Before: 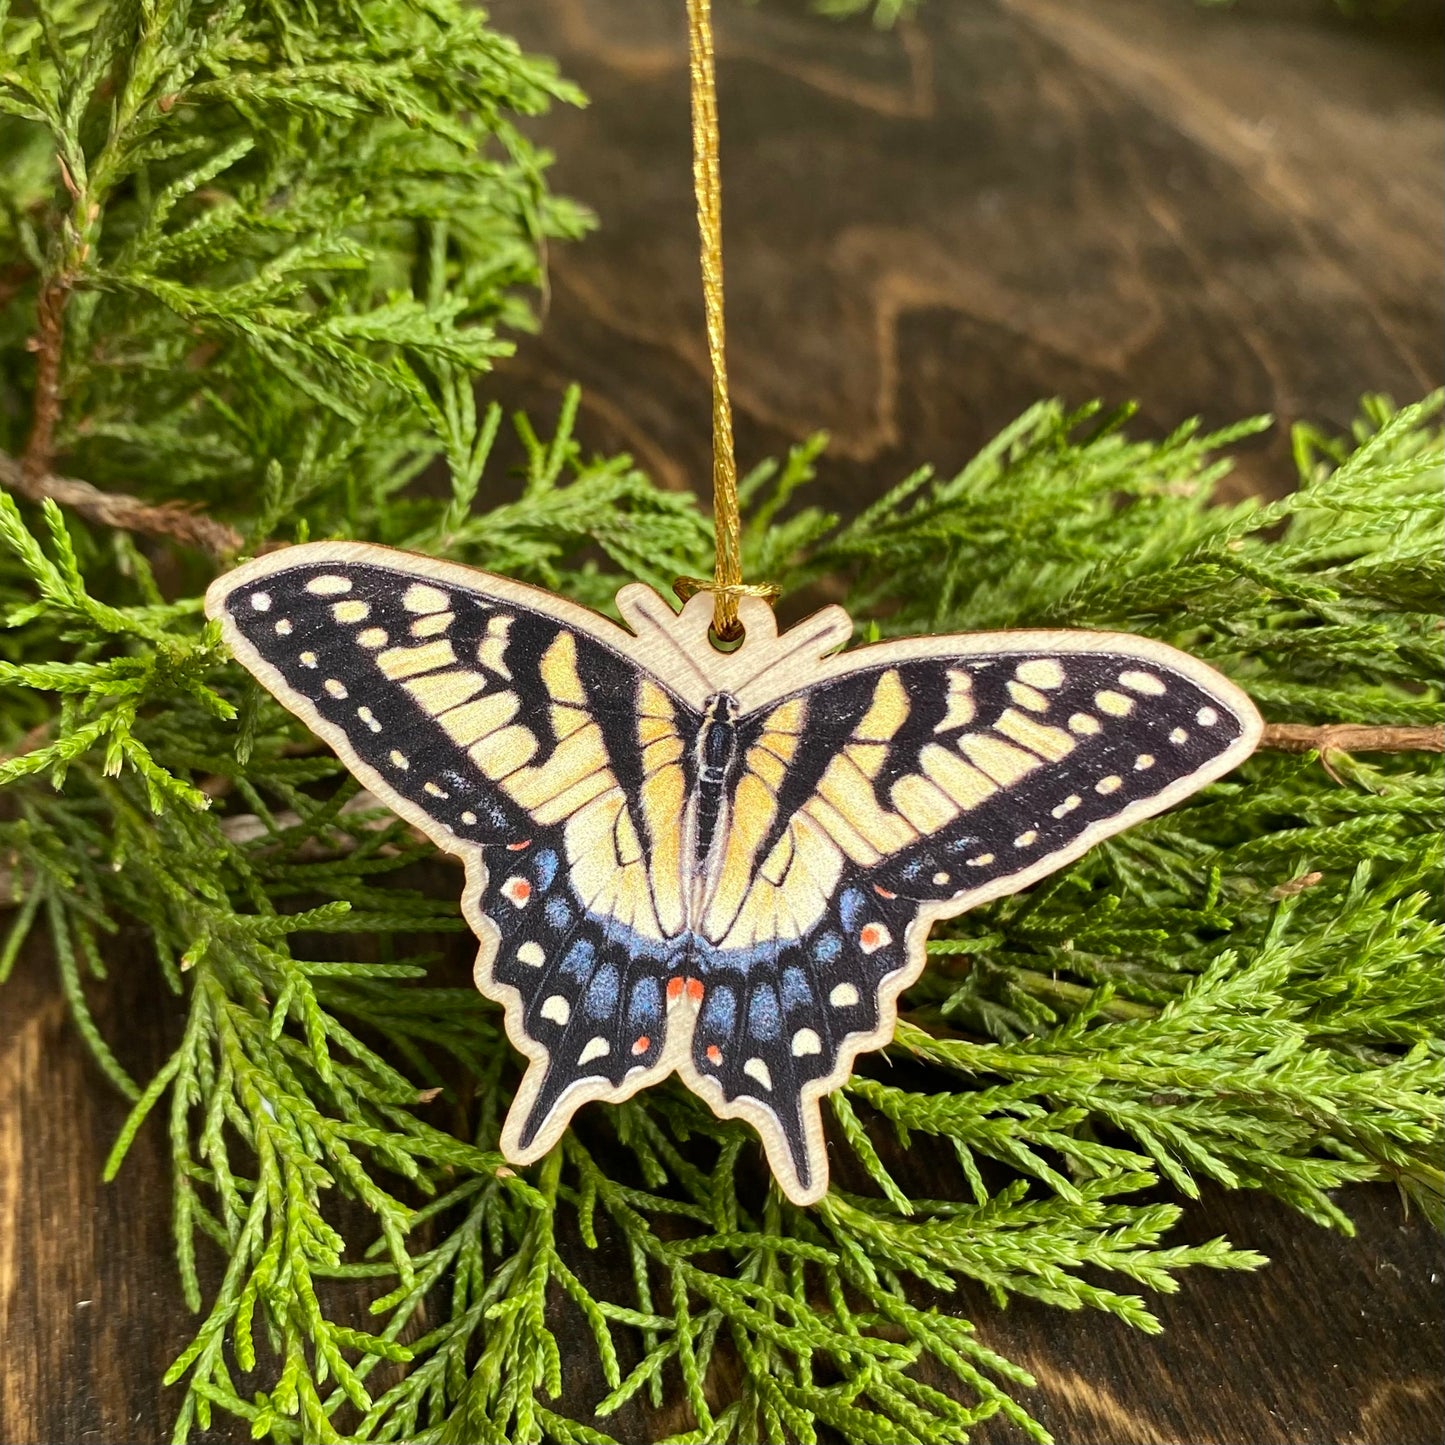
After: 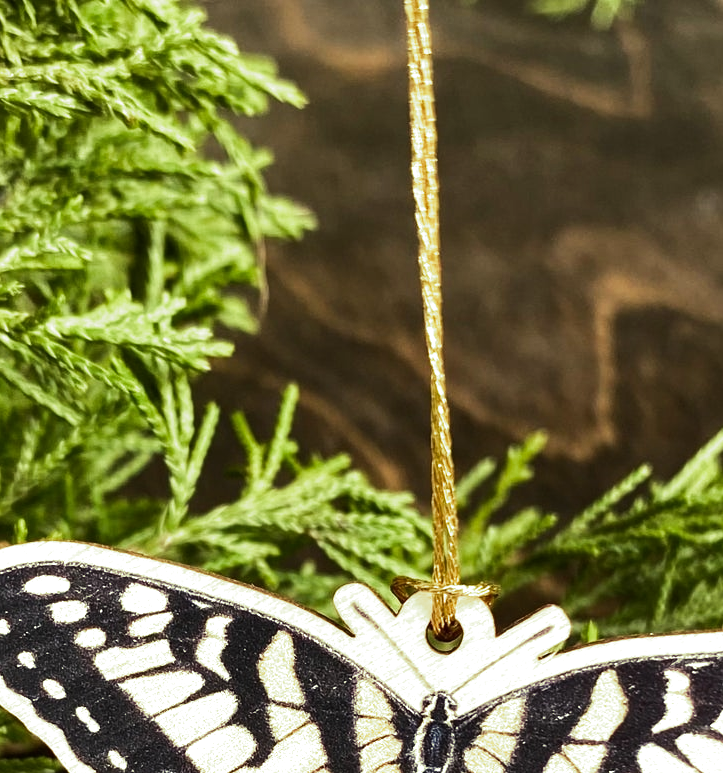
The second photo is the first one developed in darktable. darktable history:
tone equalizer: -8 EV -0.75 EV, -7 EV -0.7 EV, -6 EV -0.6 EV, -5 EV -0.4 EV, -3 EV 0.4 EV, -2 EV 0.6 EV, -1 EV 0.7 EV, +0 EV 0.75 EV, edges refinement/feathering 500, mask exposure compensation -1.57 EV, preserve details no
crop: left 19.556%, right 30.401%, bottom 46.458%
split-toning: shadows › hue 290.82°, shadows › saturation 0.34, highlights › saturation 0.38, balance 0, compress 50%
